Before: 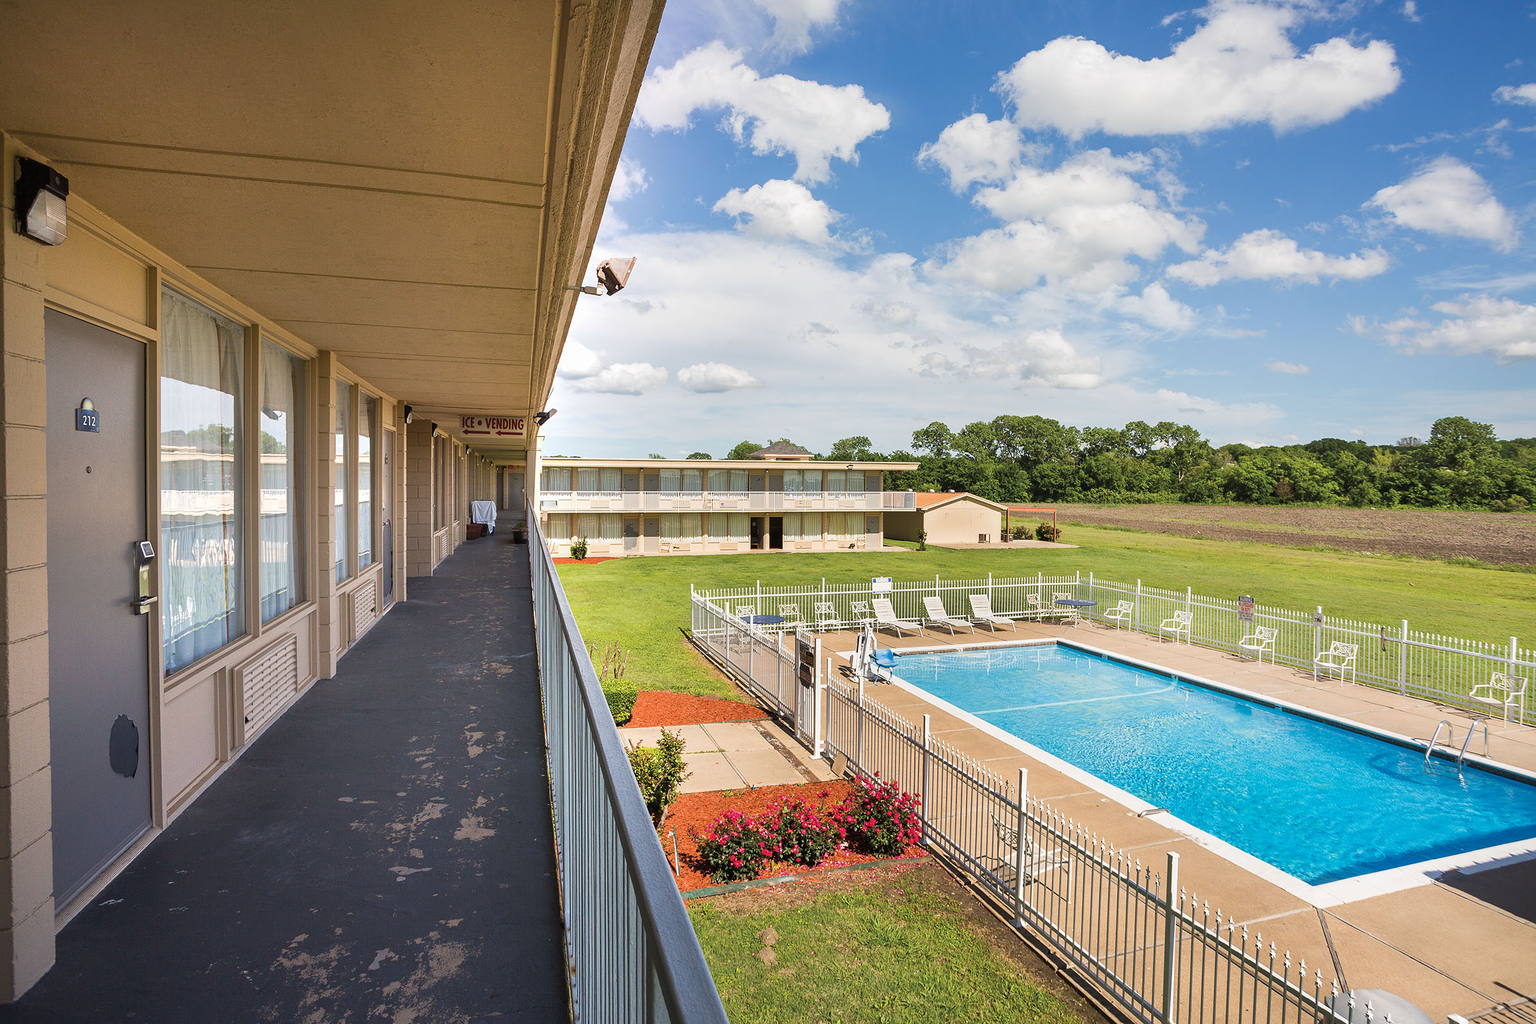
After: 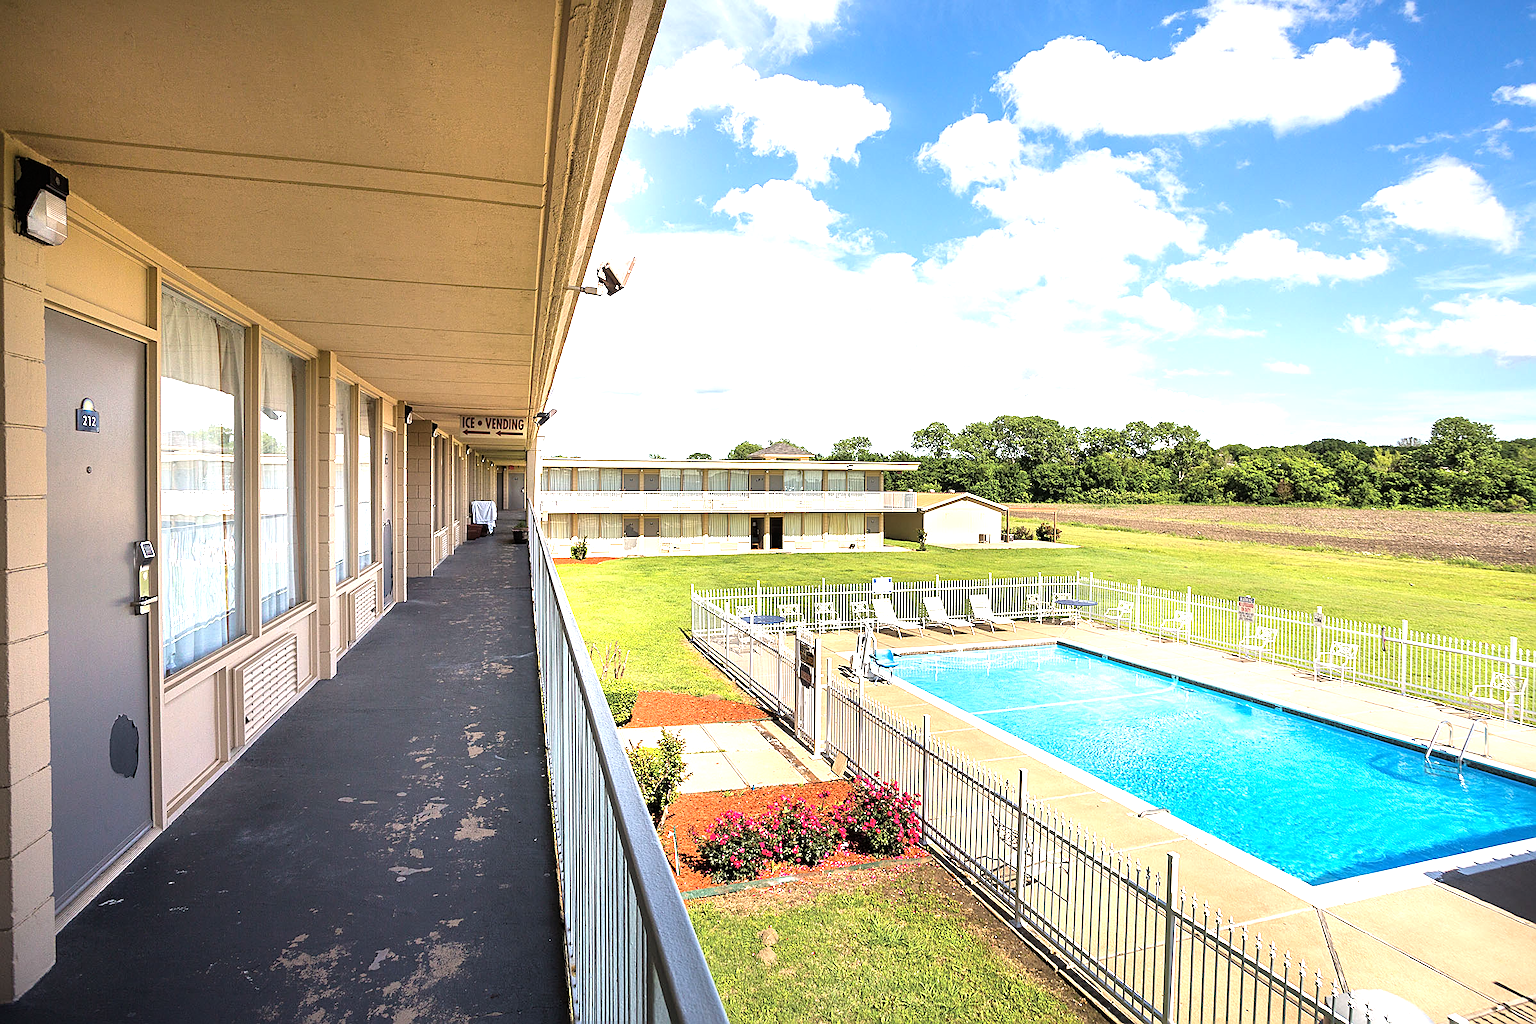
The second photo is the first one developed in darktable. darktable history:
tone equalizer: -8 EV -1.05 EV, -7 EV -1 EV, -6 EV -0.907 EV, -5 EV -0.57 EV, -3 EV 0.585 EV, -2 EV 0.881 EV, -1 EV 0.996 EV, +0 EV 1.06 EV
sharpen: on, module defaults
